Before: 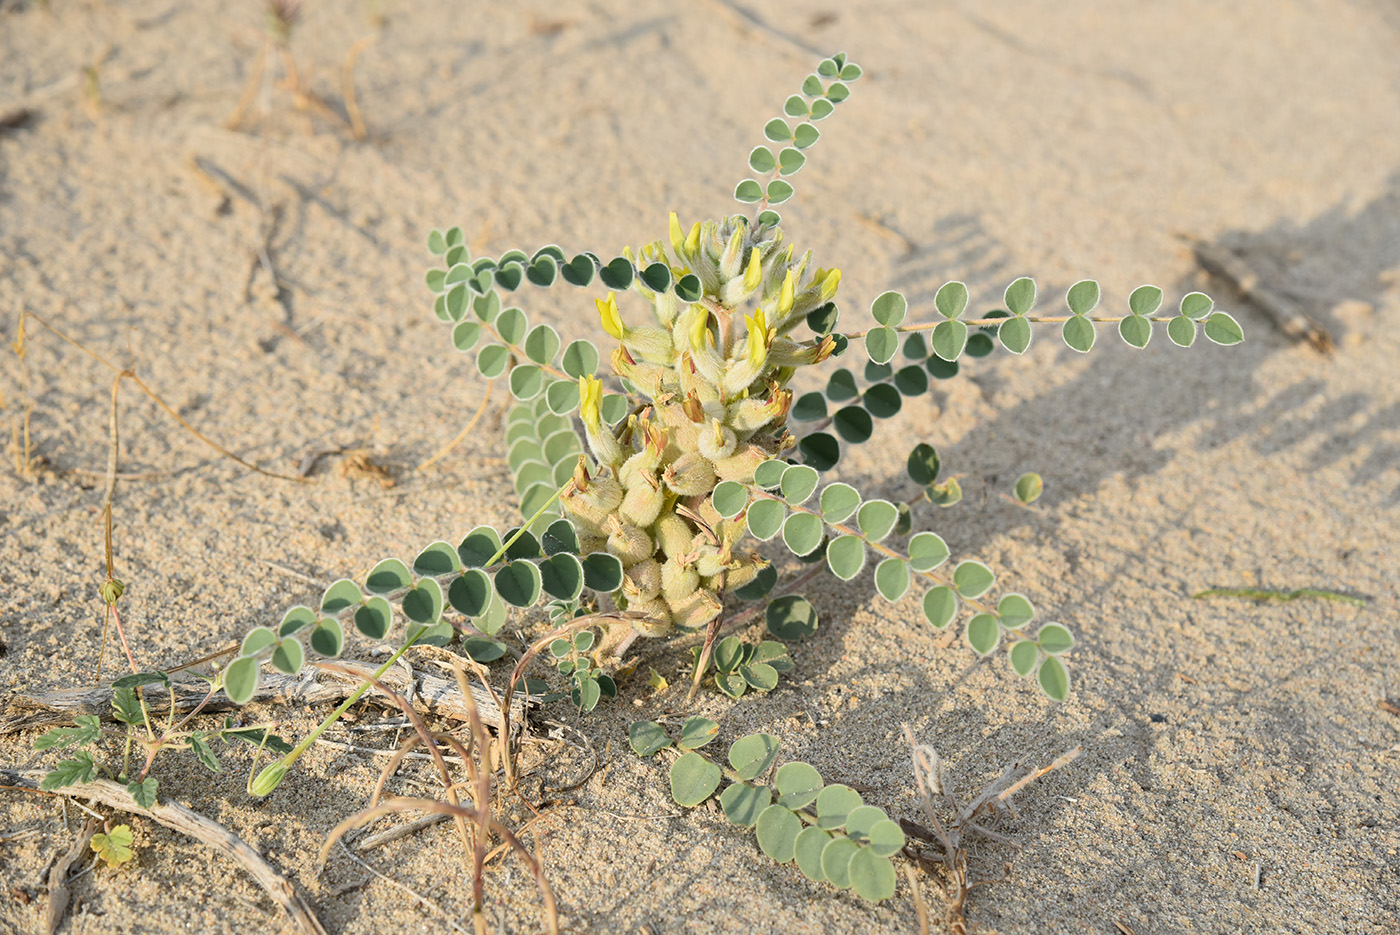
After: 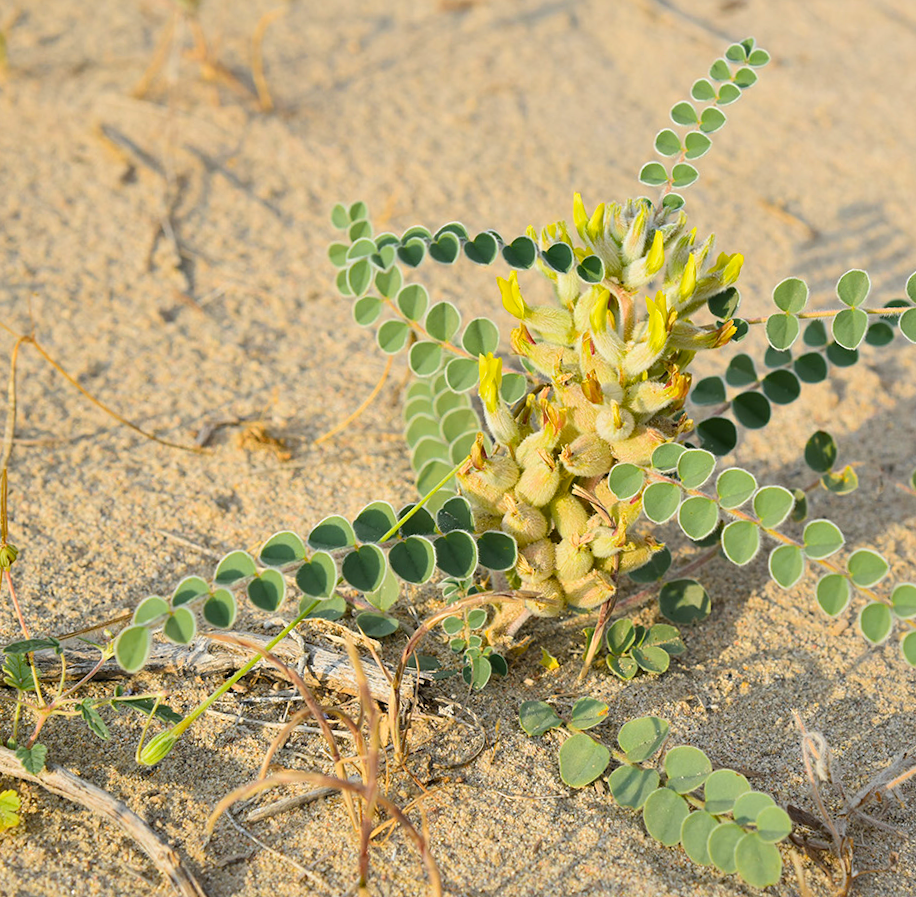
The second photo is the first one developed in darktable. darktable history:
crop and rotate: left 6.617%, right 26.717%
rotate and perspective: rotation 1.57°, crop left 0.018, crop right 0.982, crop top 0.039, crop bottom 0.961
color balance rgb: linear chroma grading › global chroma 13.3%, global vibrance 41.49%
